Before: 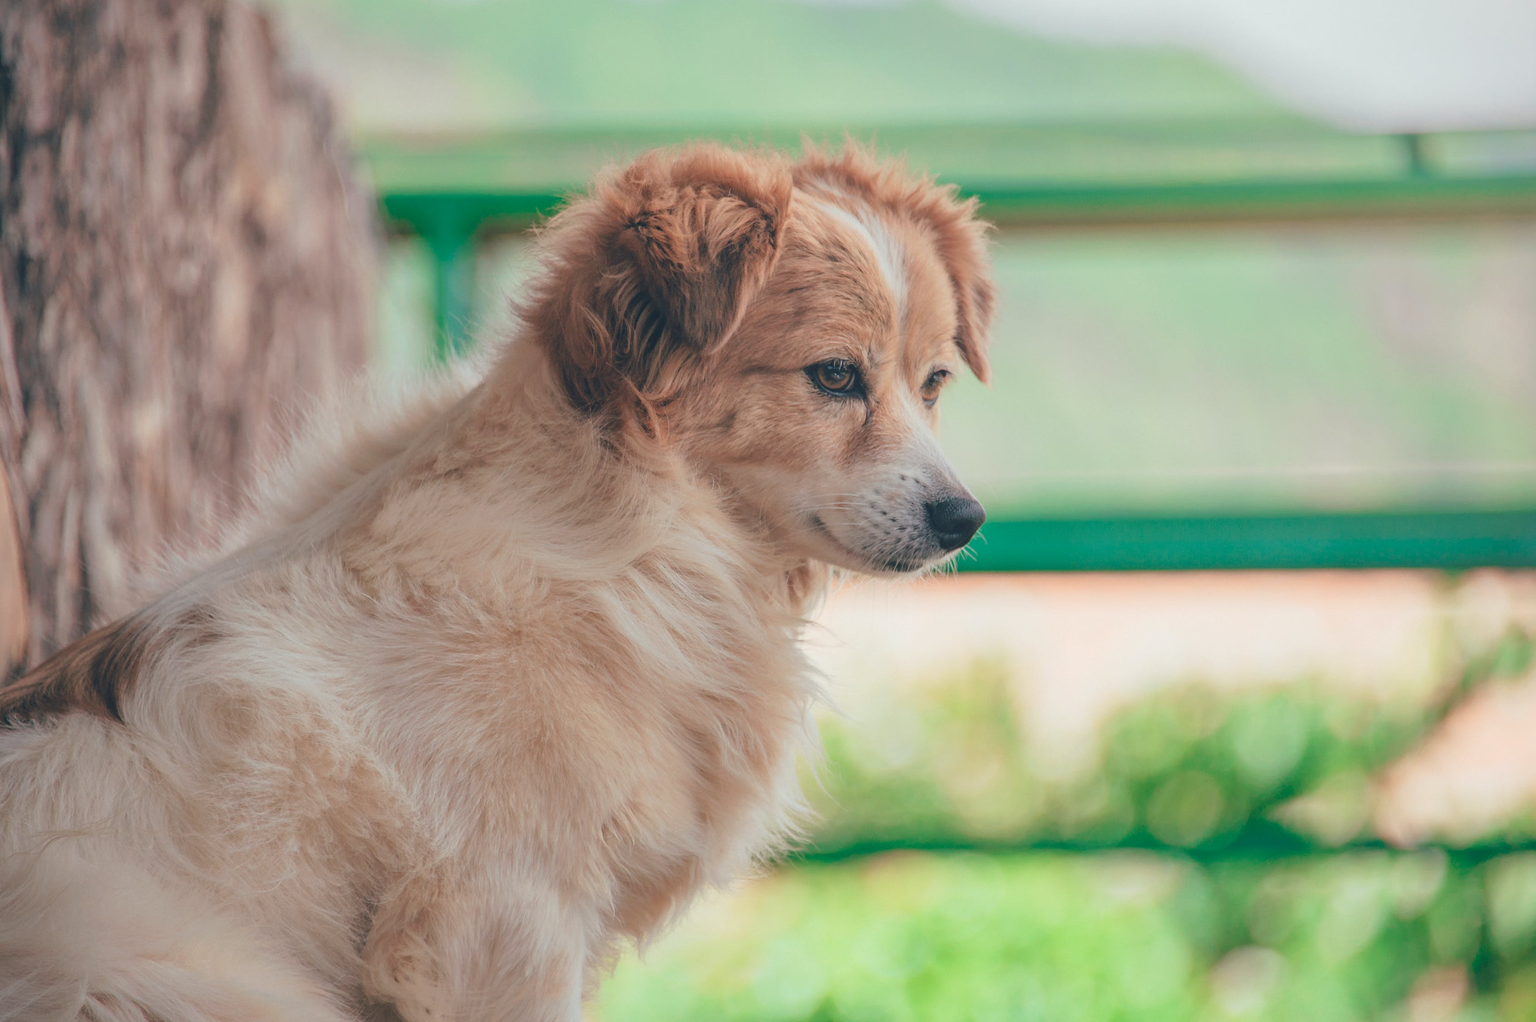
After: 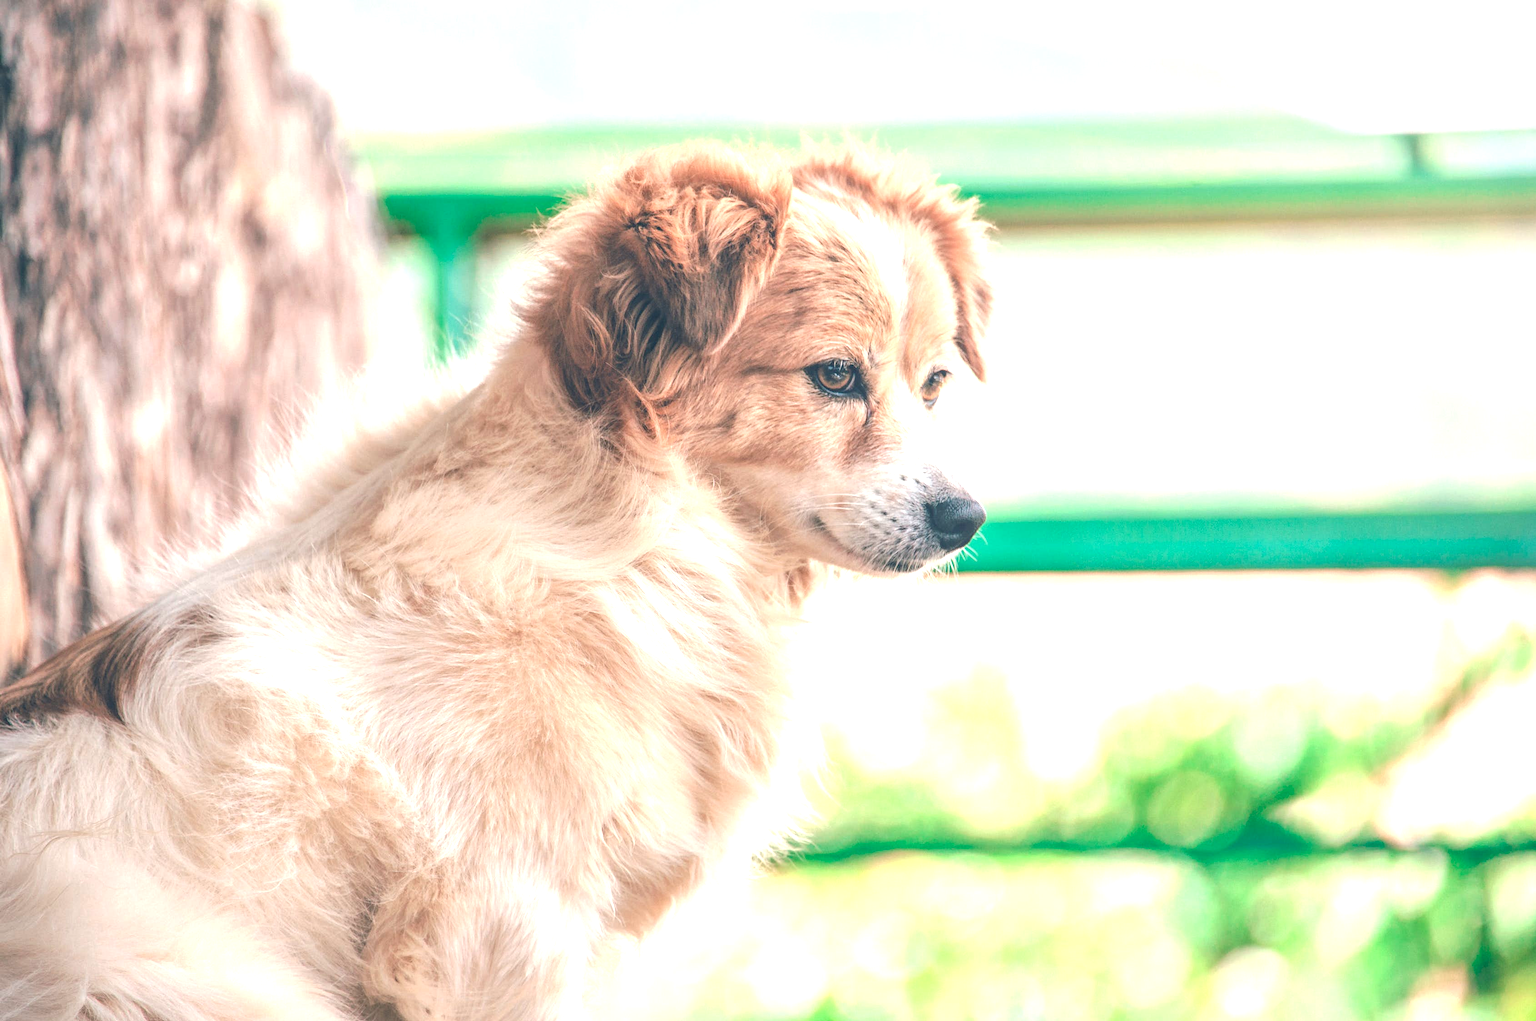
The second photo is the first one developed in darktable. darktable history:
exposure: black level correction 0.001, exposure 1.399 EV, compensate exposure bias true, compensate highlight preservation false
local contrast: on, module defaults
